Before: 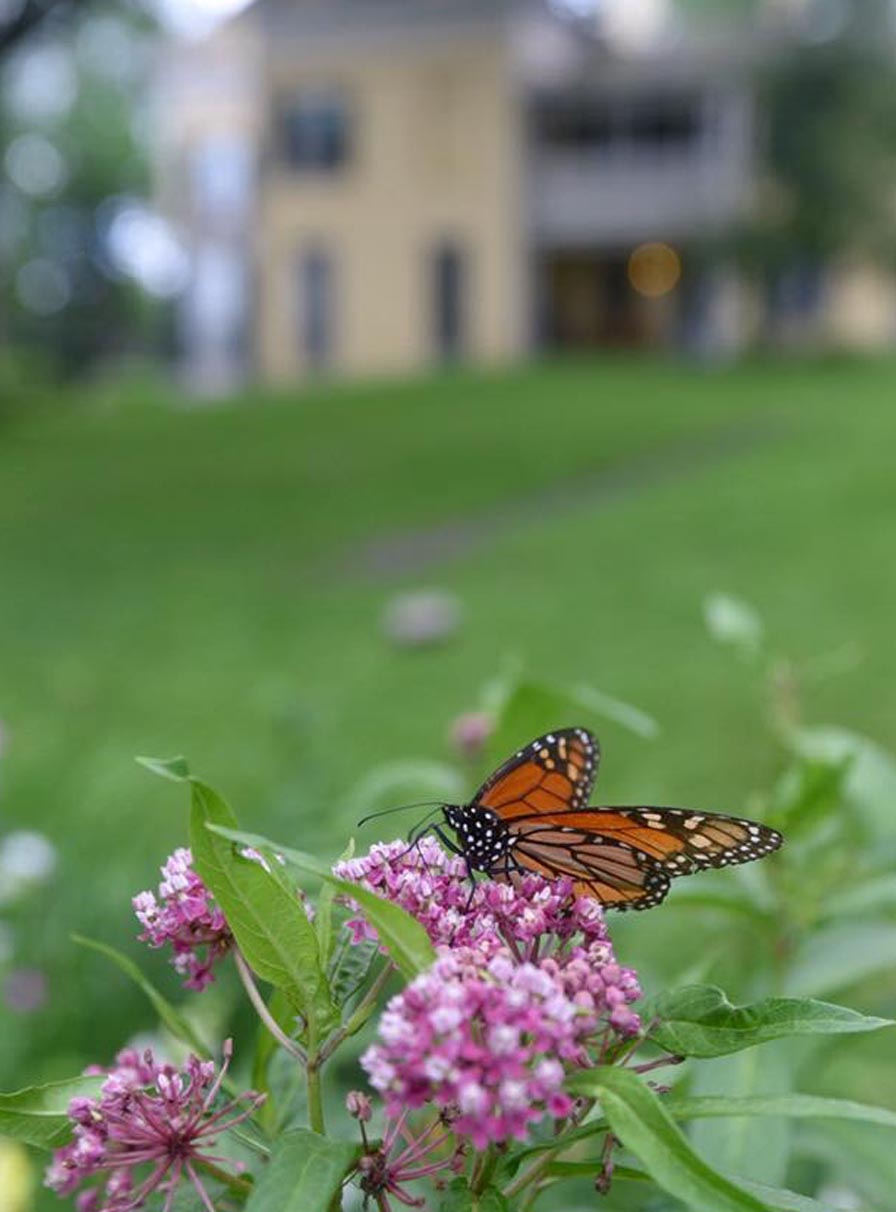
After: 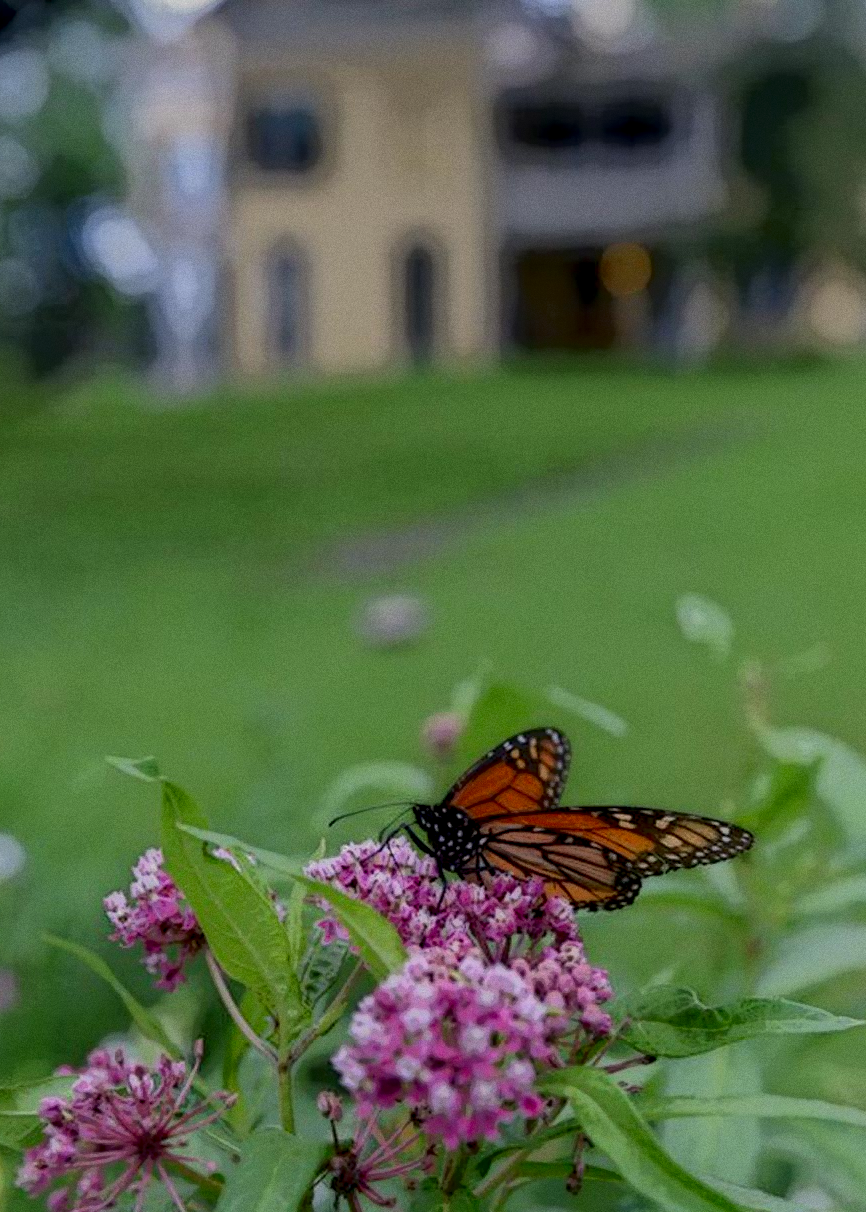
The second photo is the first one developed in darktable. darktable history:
crop and rotate: left 3.238%
local contrast: highlights 0%, shadows 198%, detail 164%, midtone range 0.001
grain: coarseness 7.08 ISO, strength 21.67%, mid-tones bias 59.58%
